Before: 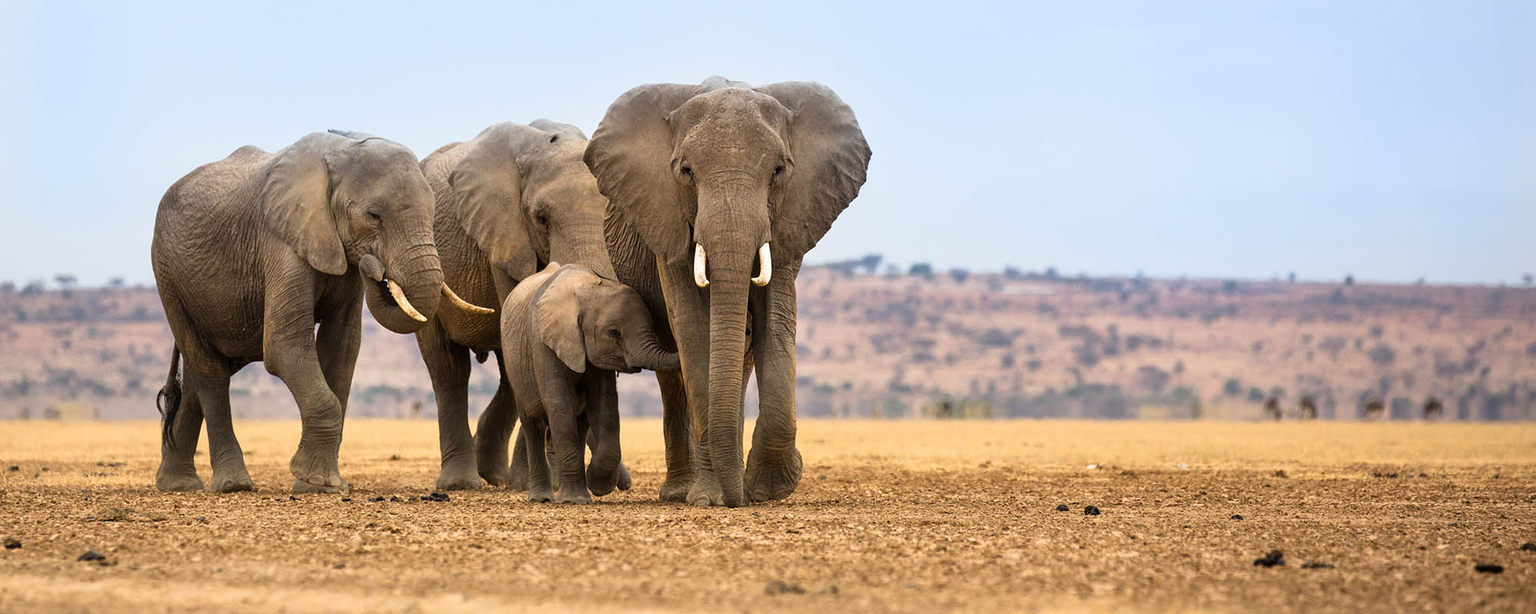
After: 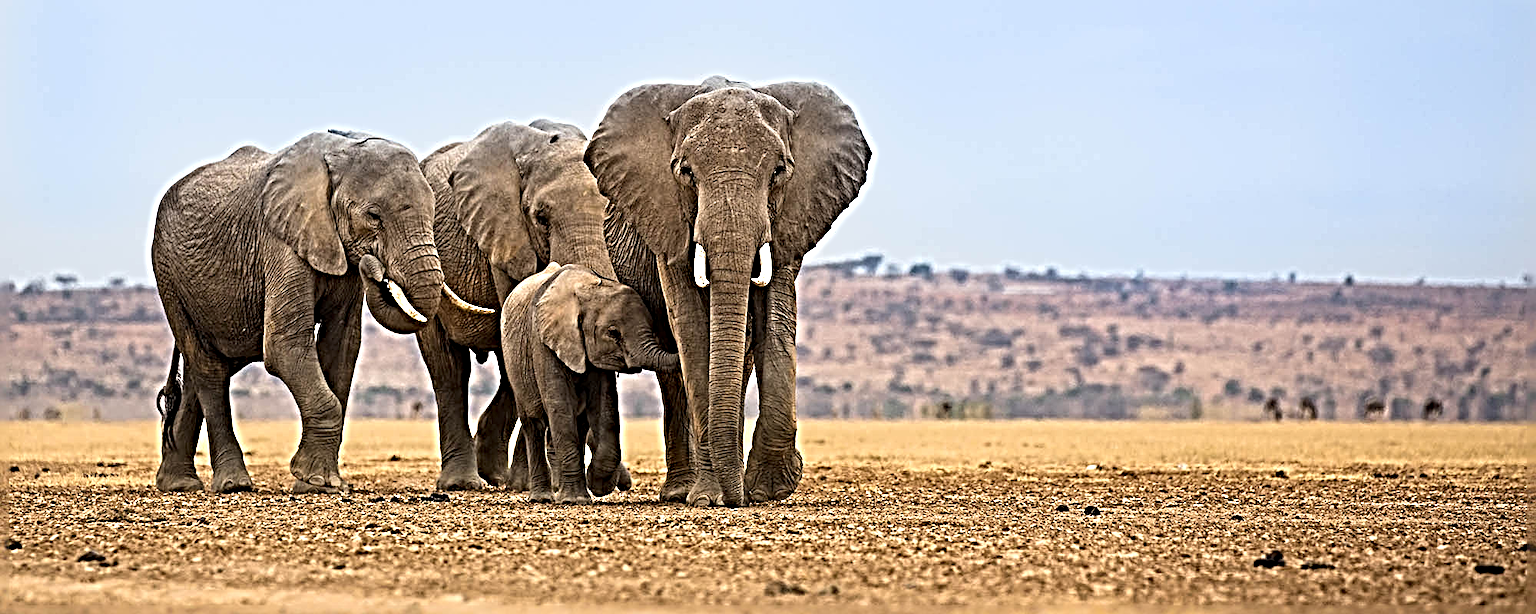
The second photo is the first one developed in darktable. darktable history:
sharpen: radius 6.298, amount 1.804, threshold 0.214
